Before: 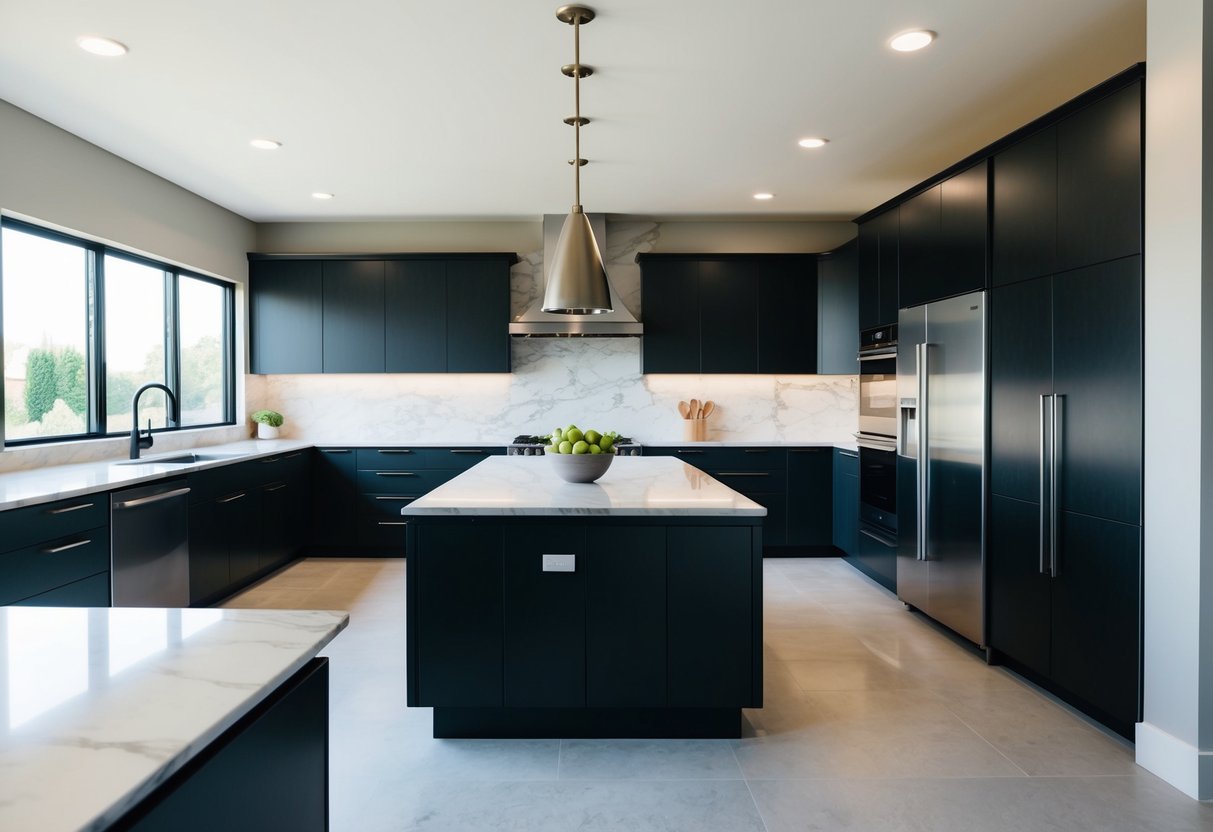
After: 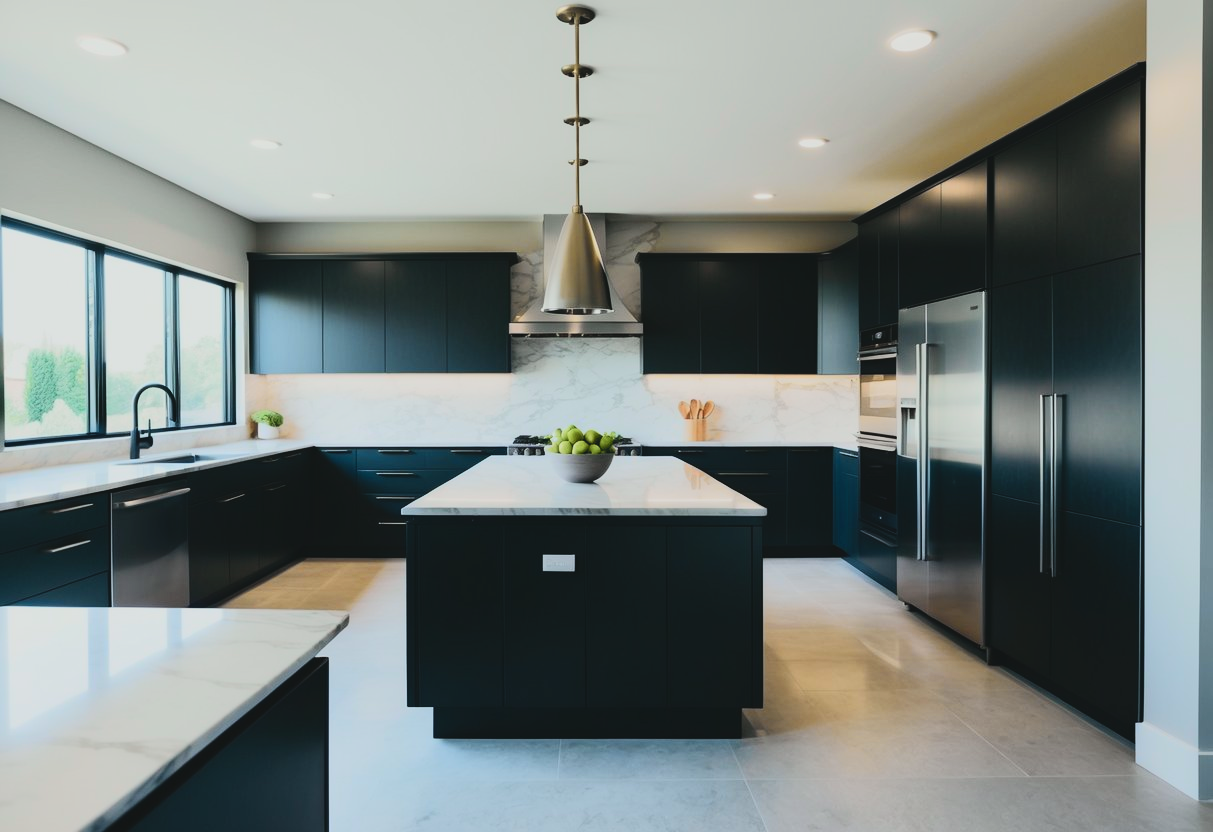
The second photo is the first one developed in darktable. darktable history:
exposure: black level correction -0.014, exposure -0.193 EV, compensate highlight preservation false
tone curve: curves: ch0 [(0, 0.017) (0.091, 0.046) (0.298, 0.287) (0.439, 0.482) (0.64, 0.729) (0.785, 0.817) (0.995, 0.917)]; ch1 [(0, 0) (0.384, 0.365) (0.463, 0.447) (0.486, 0.474) (0.503, 0.497) (0.526, 0.52) (0.555, 0.564) (0.578, 0.595) (0.638, 0.644) (0.766, 0.773) (1, 1)]; ch2 [(0, 0) (0.374, 0.344) (0.449, 0.434) (0.501, 0.501) (0.528, 0.519) (0.569, 0.589) (0.61, 0.646) (0.666, 0.688) (1, 1)], color space Lab, independent channels, preserve colors none
